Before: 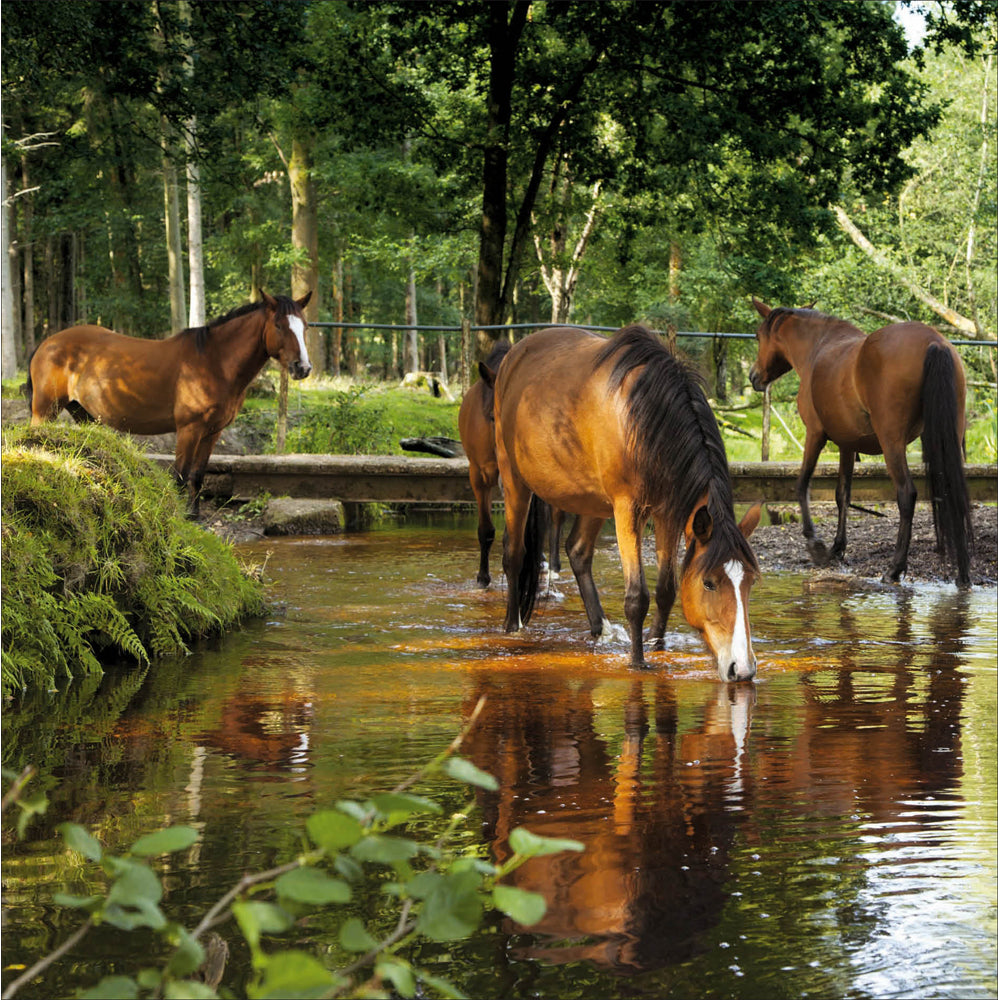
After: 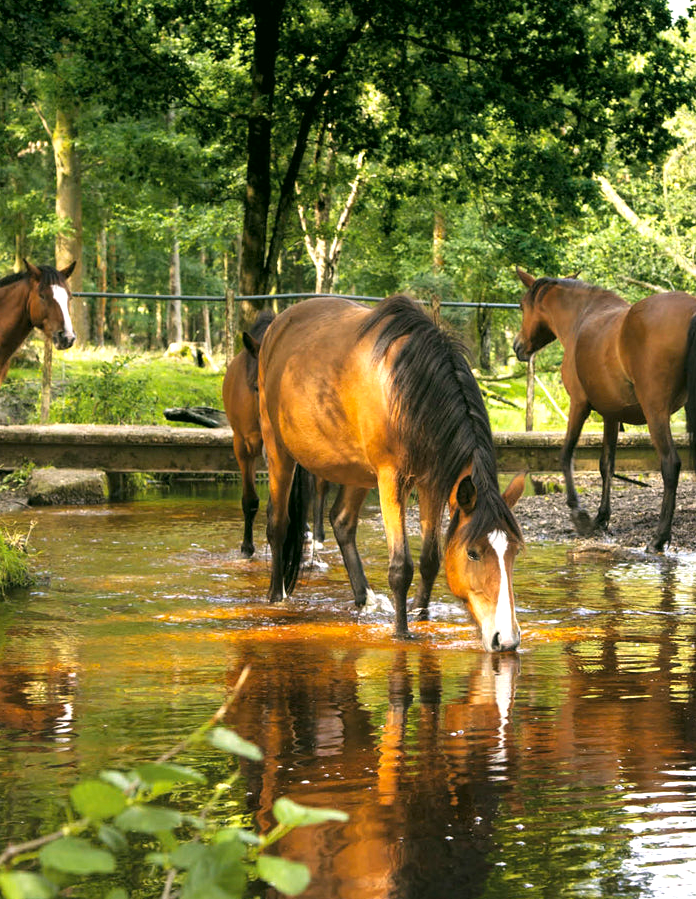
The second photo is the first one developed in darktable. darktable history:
color correction: highlights a* 4.4, highlights b* 4.97, shadows a* -7.27, shadows b* 4.86
crop and rotate: left 23.689%, top 3.013%, right 6.675%, bottom 7.083%
exposure: black level correction 0, exposure 0.693 EV, compensate highlight preservation false
